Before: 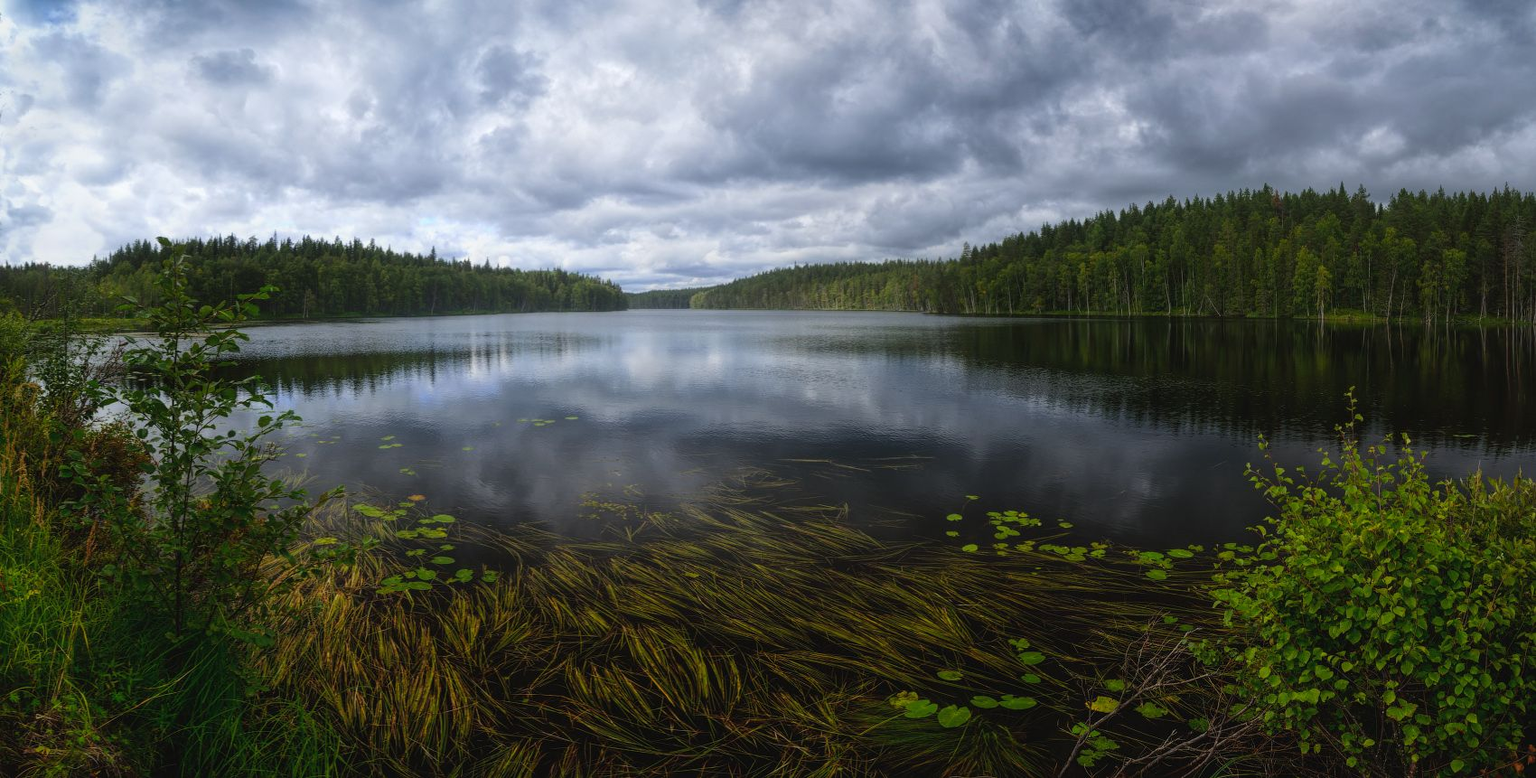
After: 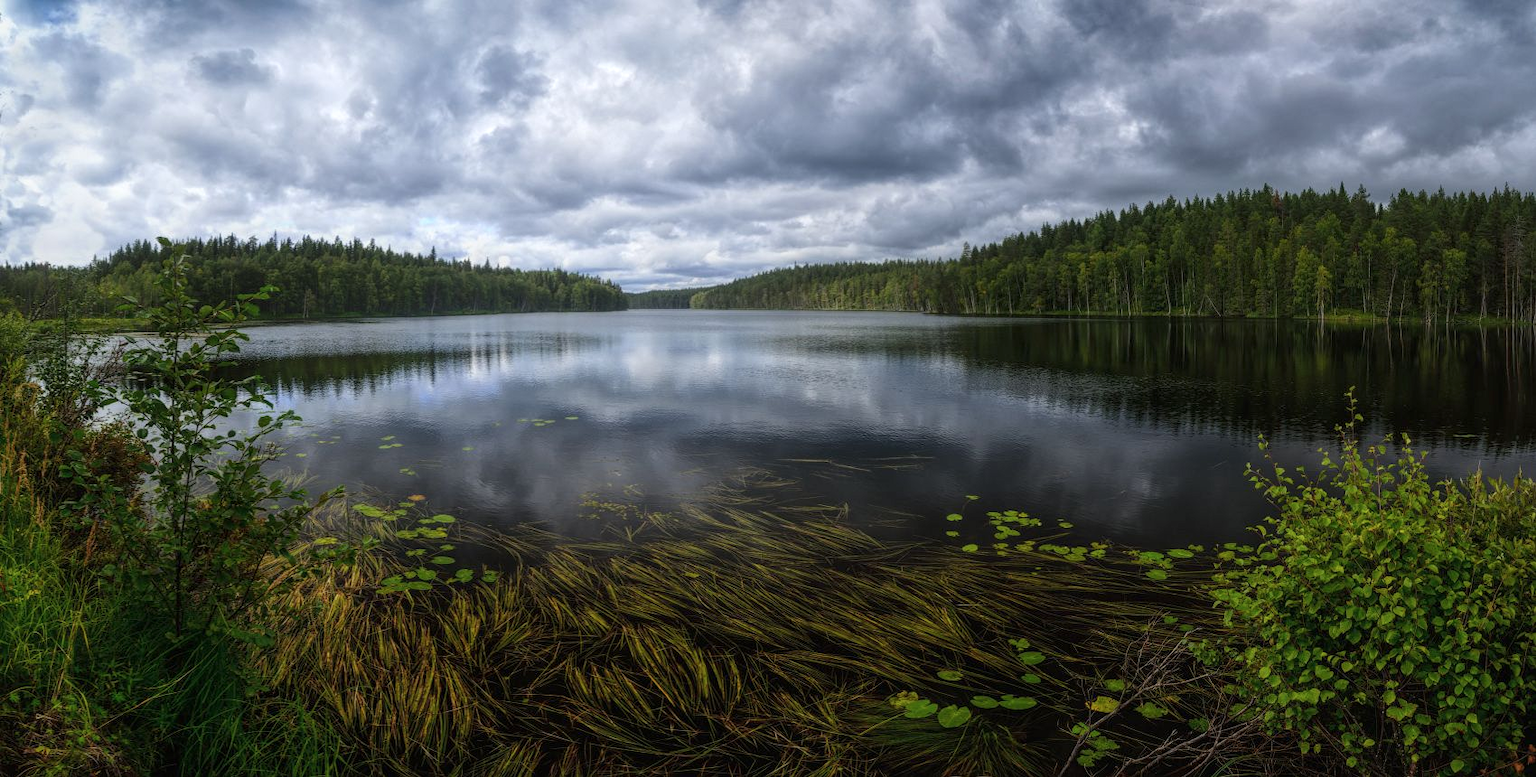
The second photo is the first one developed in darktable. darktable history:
local contrast: highlights 55%, shadows 52%, detail 130%, midtone range 0.452
crop: bottom 0.071%
